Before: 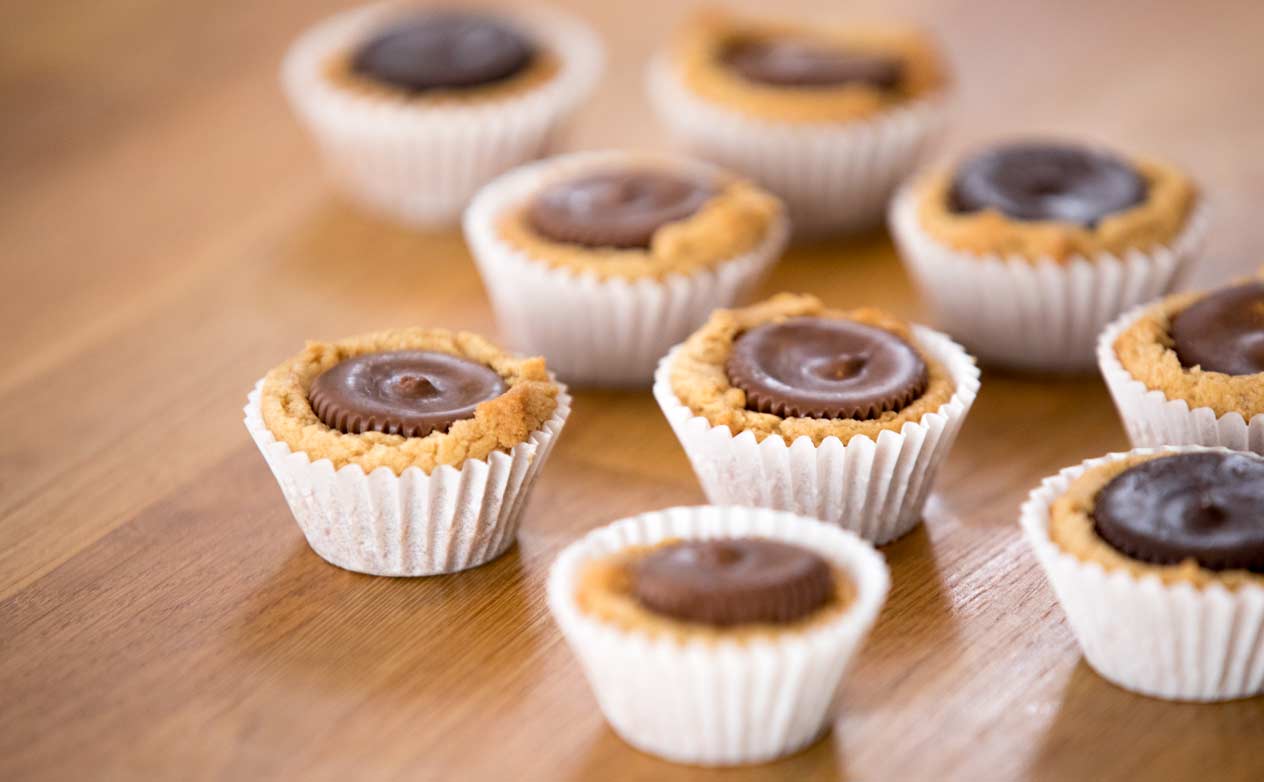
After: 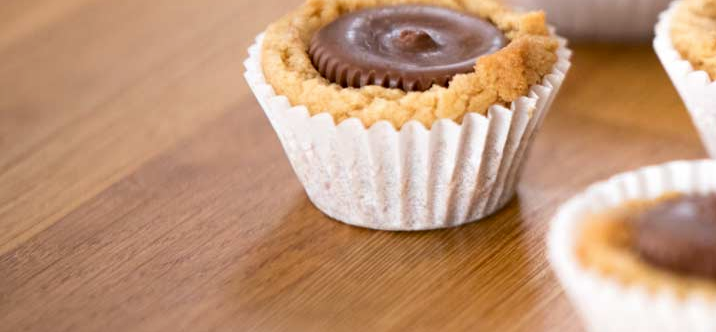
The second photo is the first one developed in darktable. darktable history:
contrast brightness saturation: contrast 0.031, brightness -0.032
base curve: preserve colors none
crop: top 44.308%, right 43.324%, bottom 13.182%
